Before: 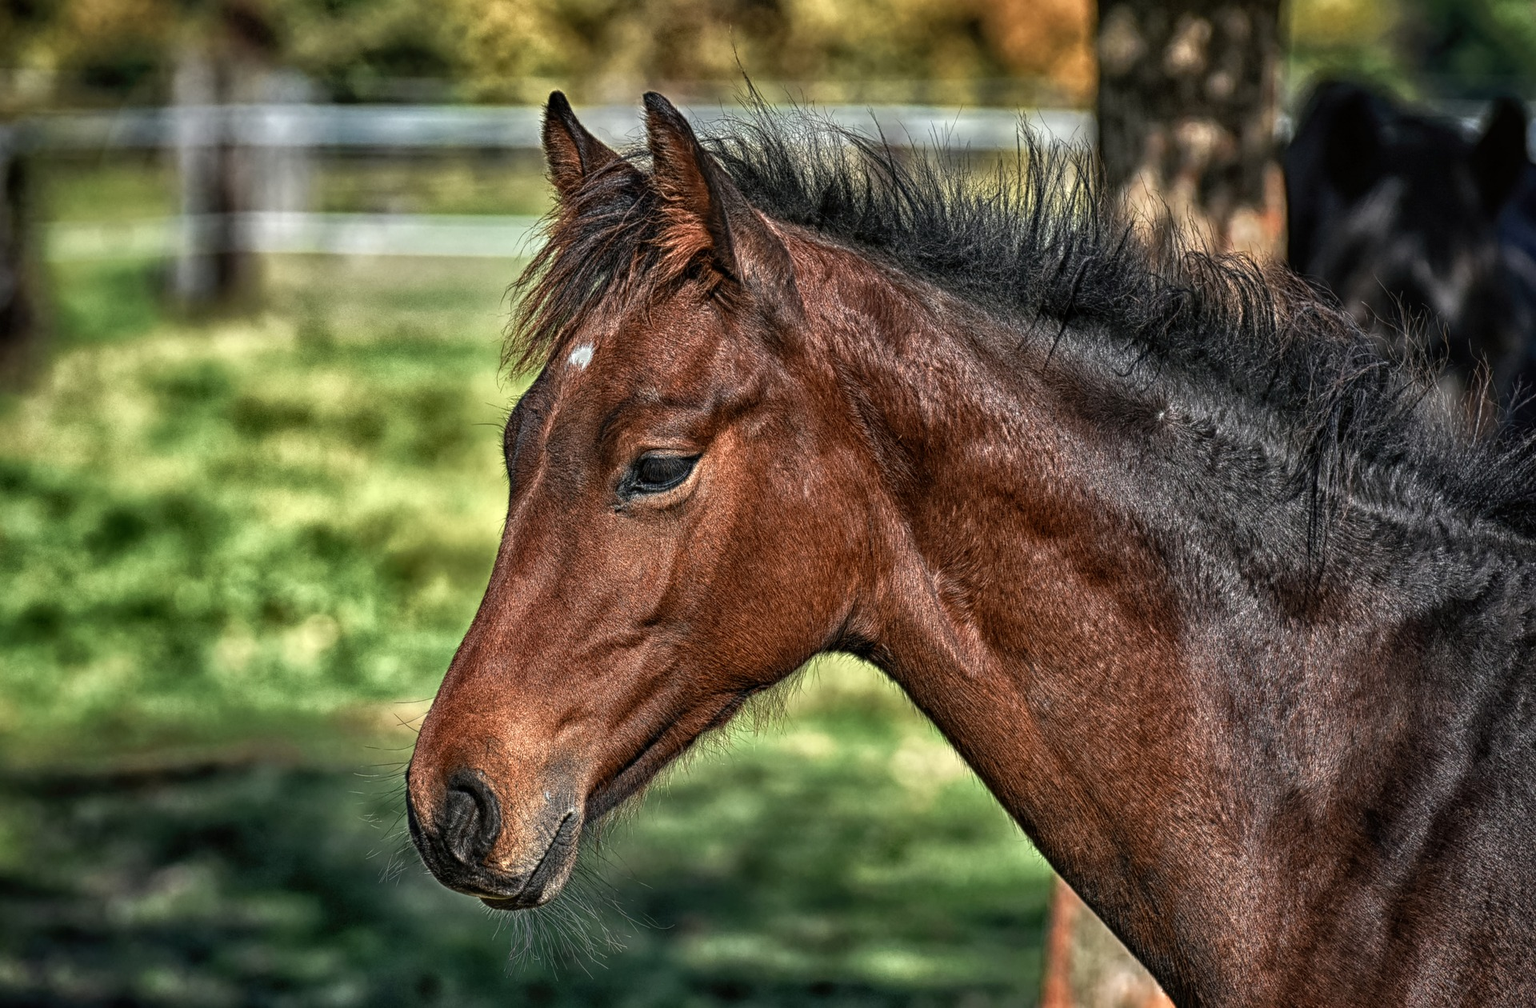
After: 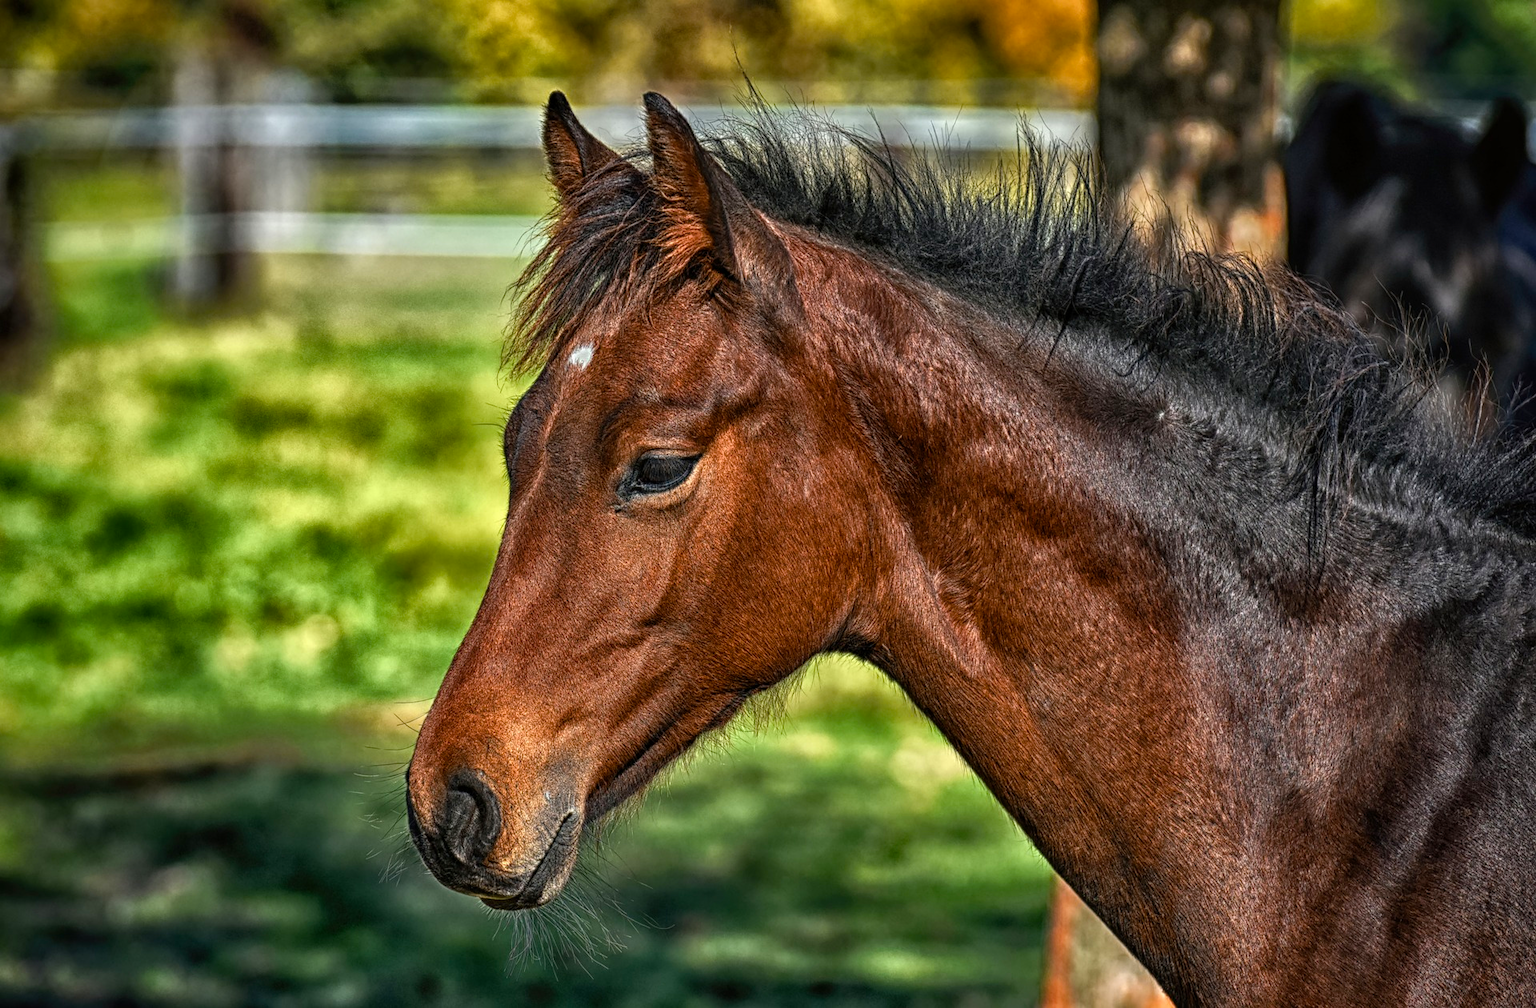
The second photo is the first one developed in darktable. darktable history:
color balance rgb: linear chroma grading › global chroma 9.036%, perceptual saturation grading › global saturation 25.24%
